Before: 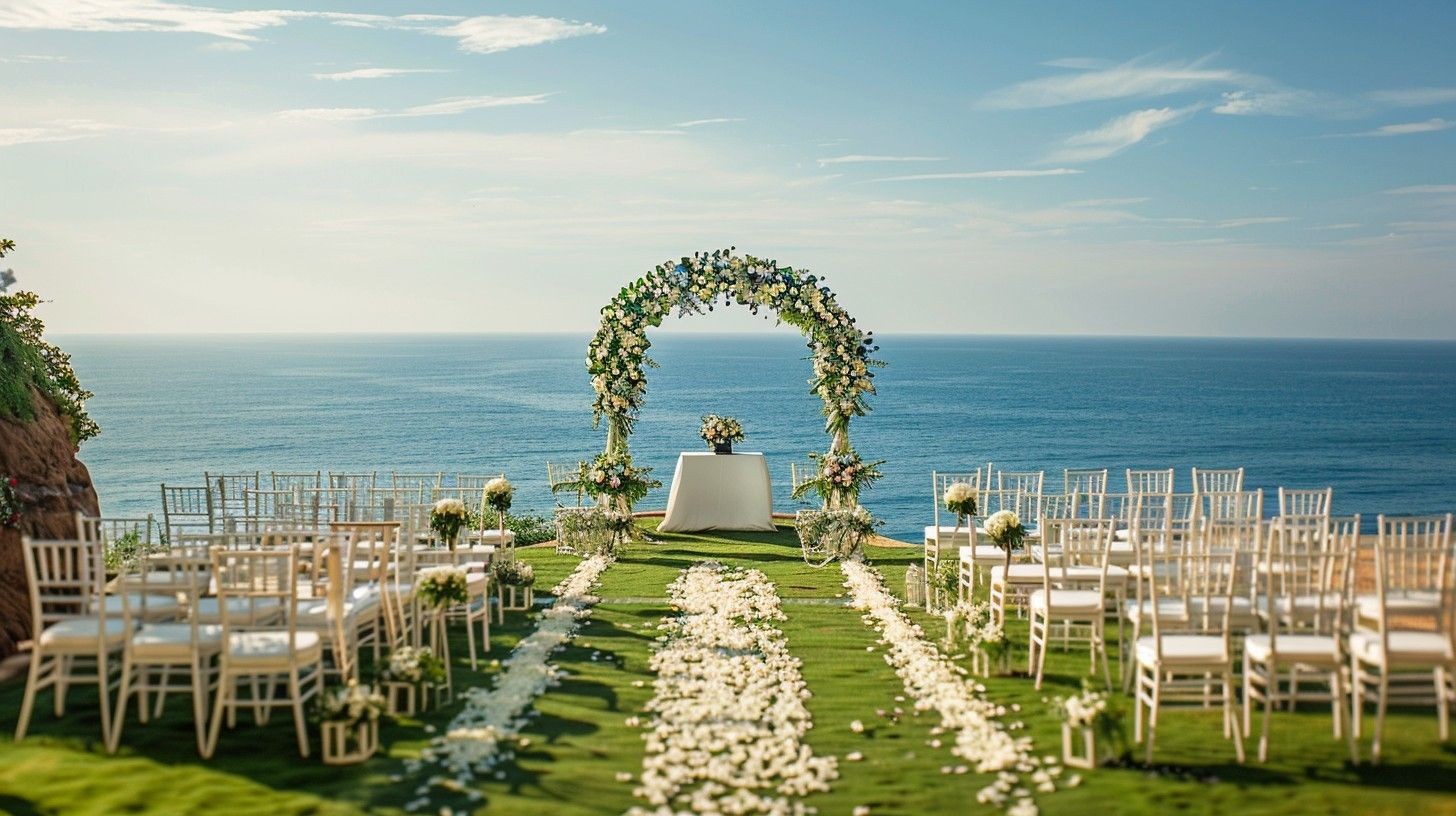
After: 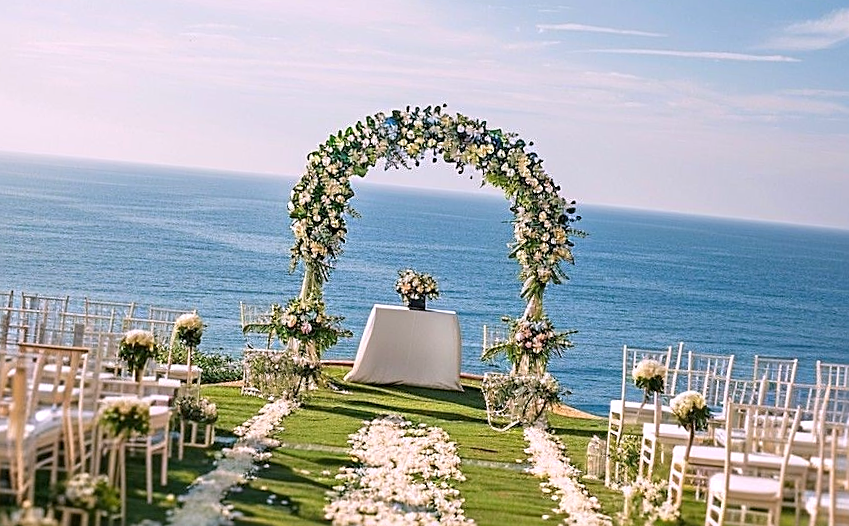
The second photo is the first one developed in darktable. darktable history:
rotate and perspective: rotation 5.12°, automatic cropping off
crop and rotate: left 22.13%, top 22.054%, right 22.026%, bottom 22.102%
sharpen: on, module defaults
white balance: red 1.066, blue 1.119
